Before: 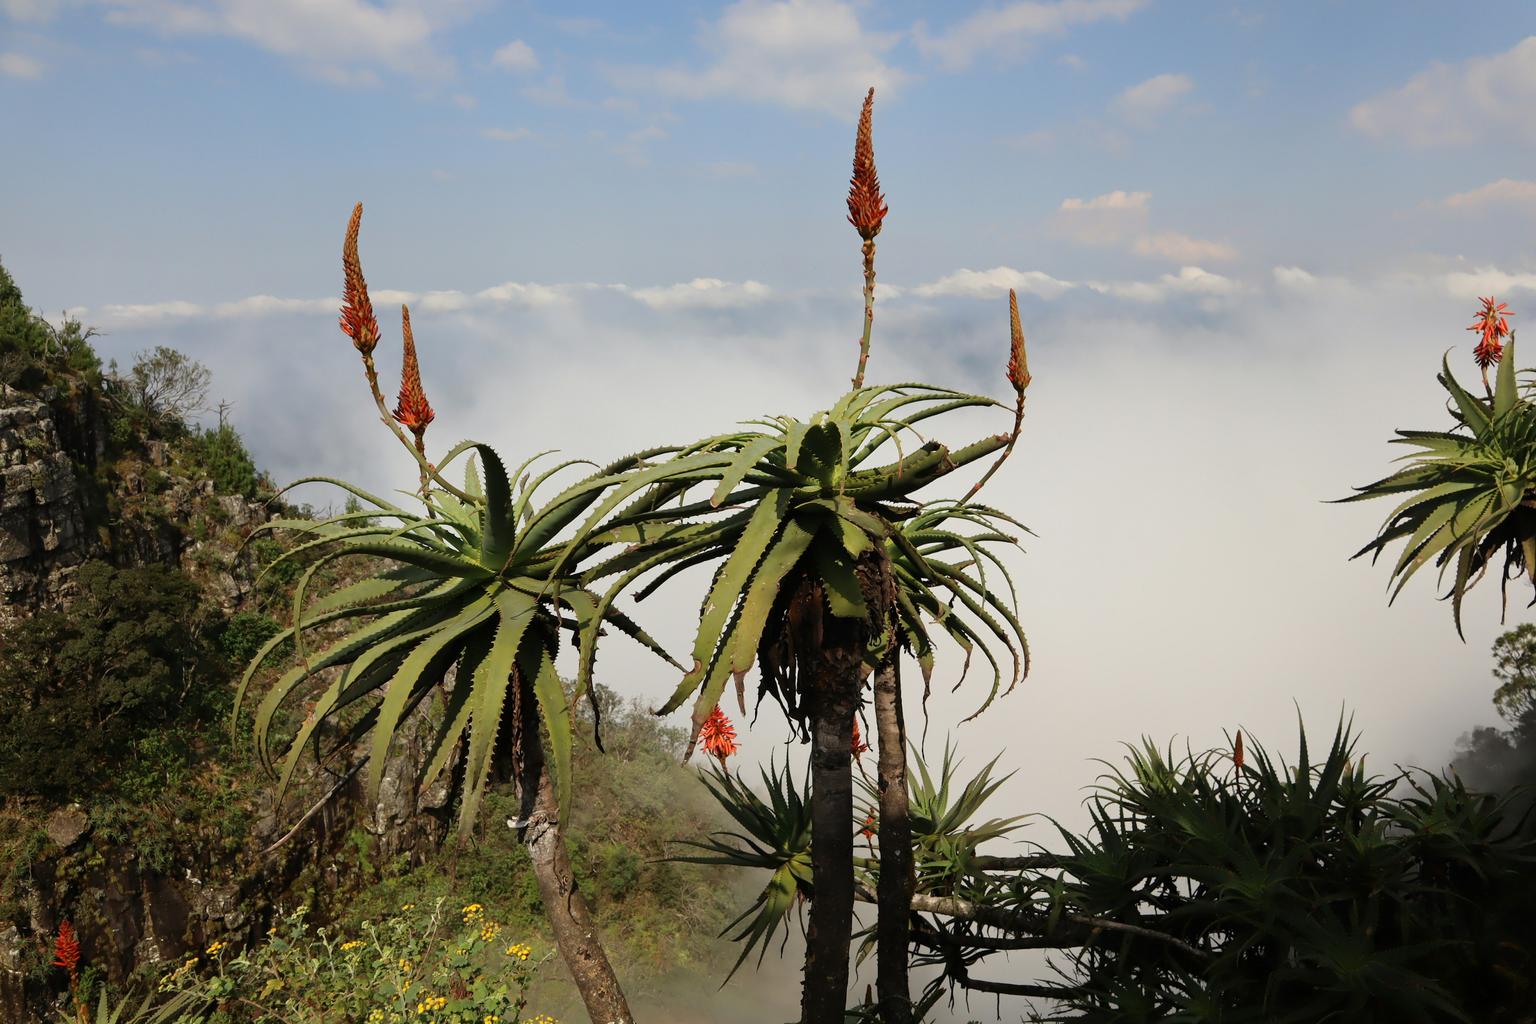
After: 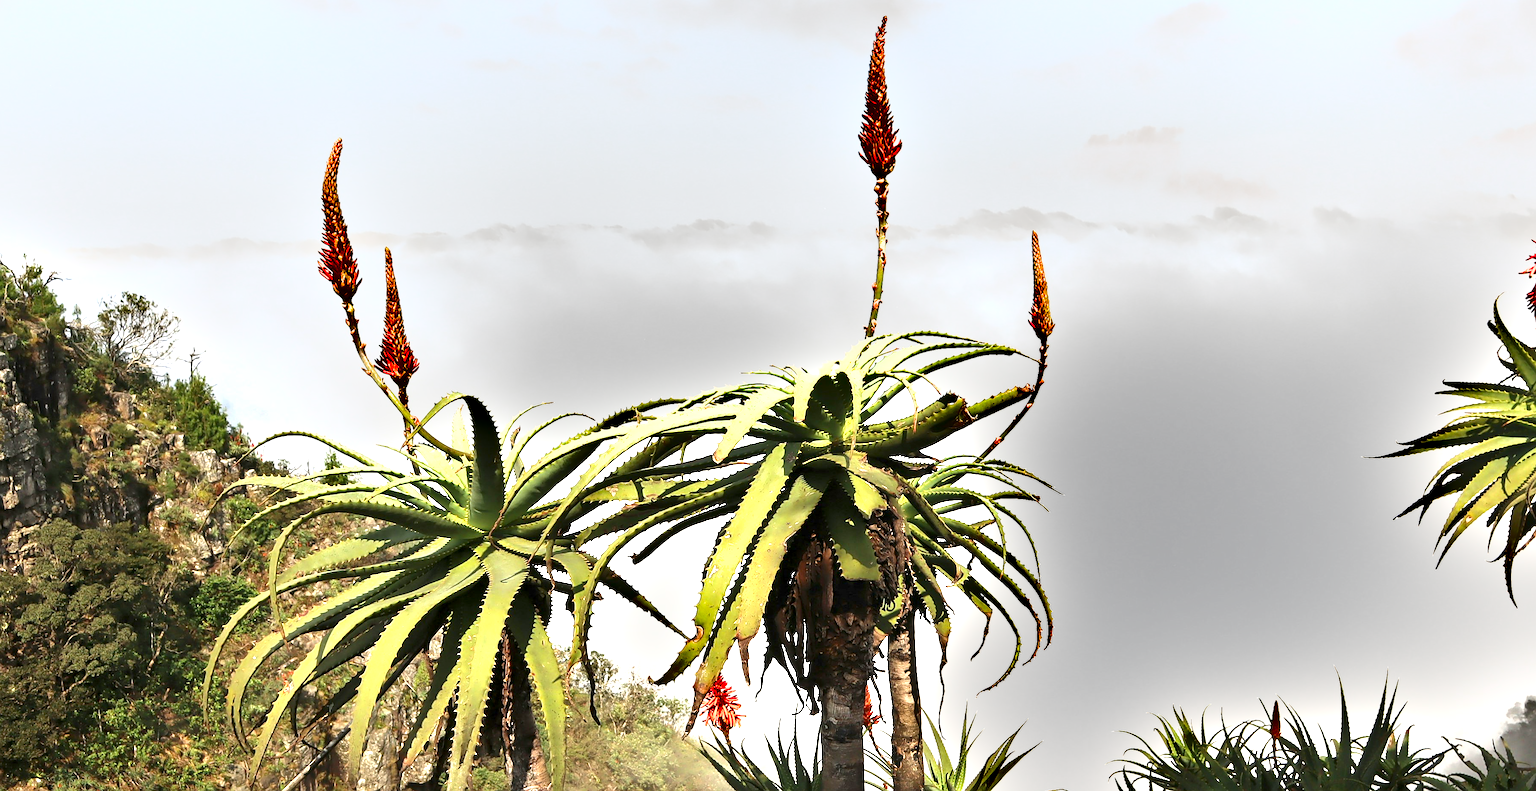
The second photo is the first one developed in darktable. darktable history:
crop: left 2.701%, top 7.109%, right 3.402%, bottom 20.338%
sharpen: on, module defaults
exposure: black level correction 0.001, exposure 1.821 EV, compensate highlight preservation false
shadows and highlights: soften with gaussian
